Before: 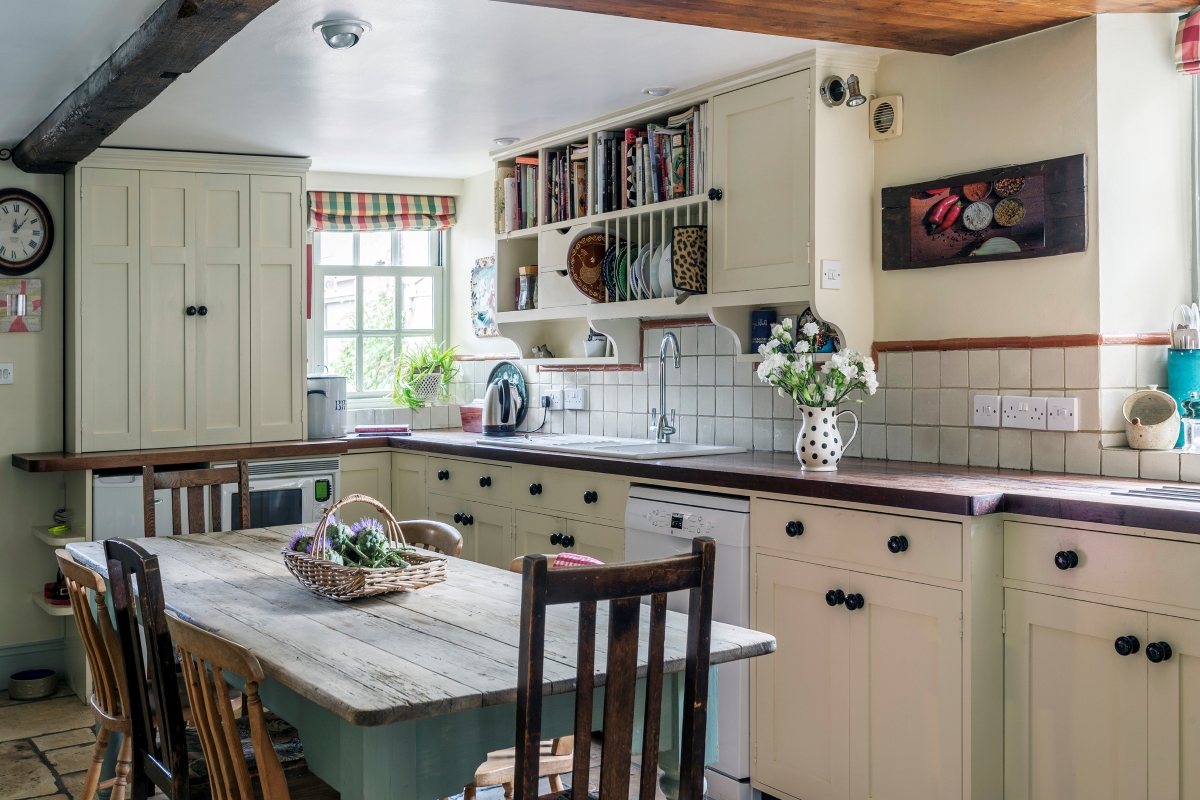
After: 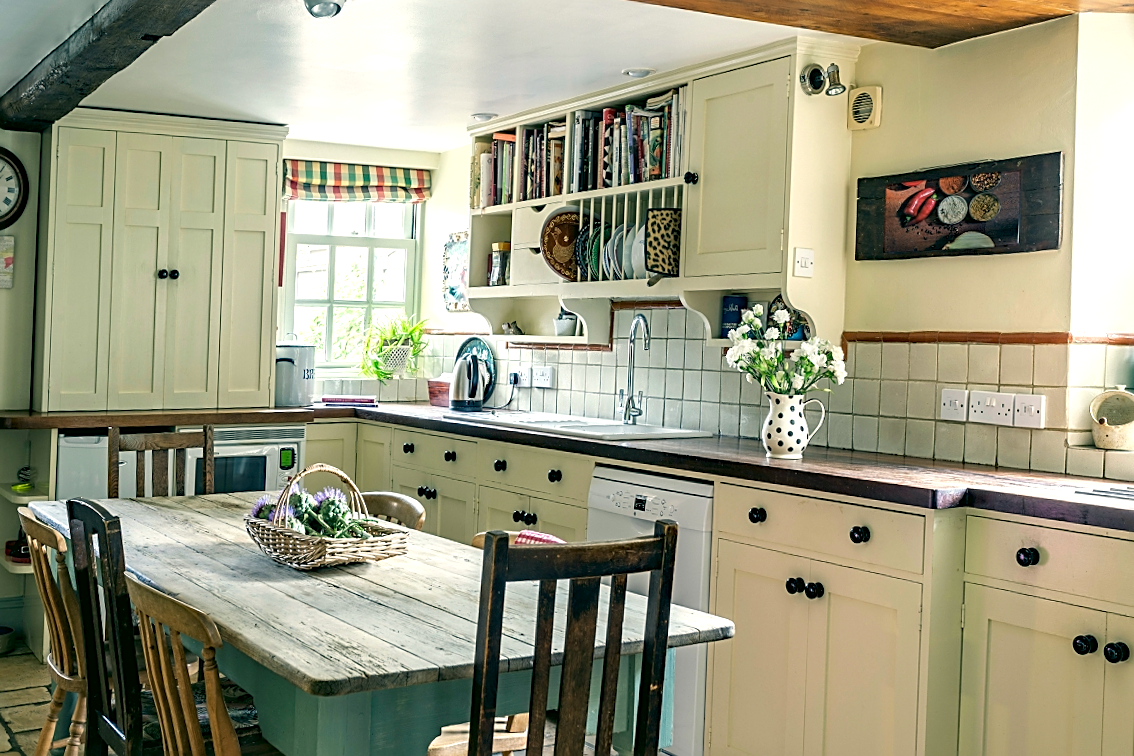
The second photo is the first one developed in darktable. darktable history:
sharpen: amount 0.554
haze removal: compatibility mode true, adaptive false
exposure: black level correction 0, exposure 0.499 EV, compensate highlight preservation false
color correction: highlights a* -0.475, highlights b* 9.24, shadows a* -9.34, shadows b* 1.34
crop and rotate: angle -2.22°
